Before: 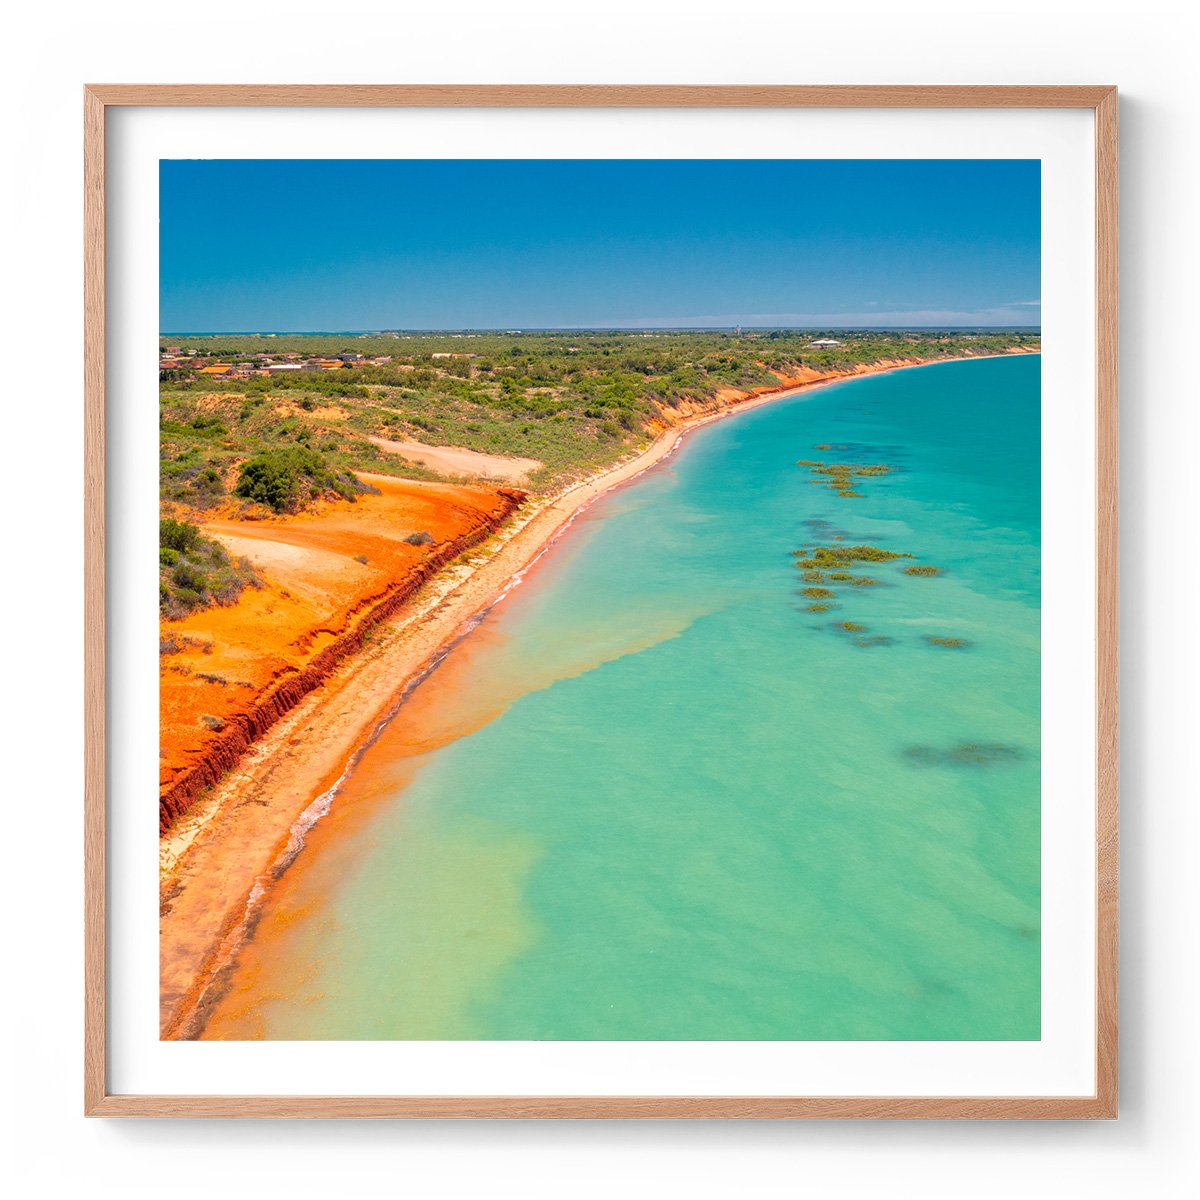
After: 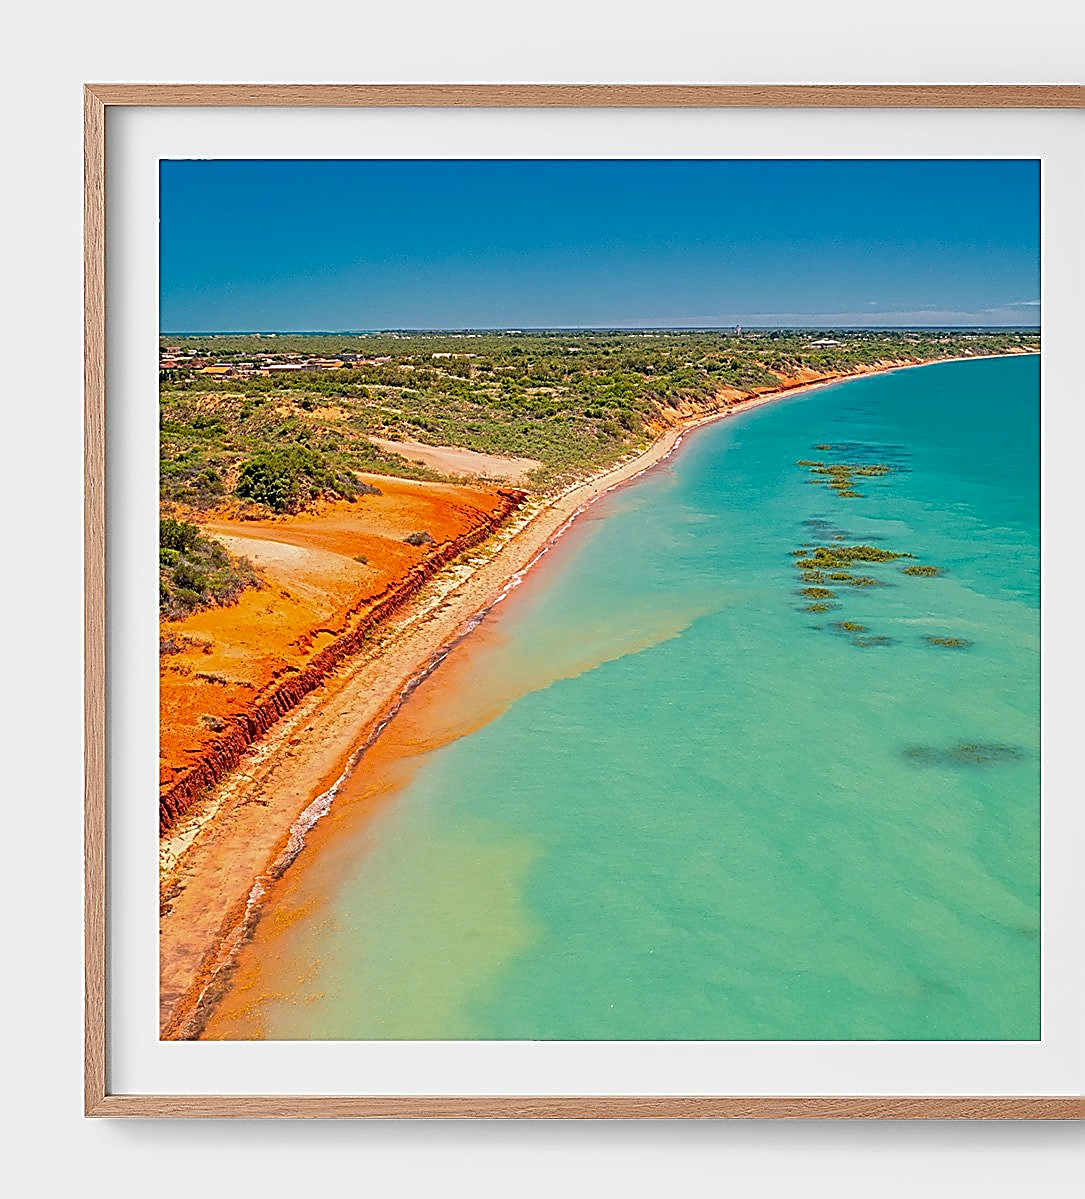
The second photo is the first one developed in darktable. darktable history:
crop: right 9.501%, bottom 0.018%
exposure: black level correction 0.006, exposure -0.223 EV, compensate highlight preservation false
sharpen: amount 1.99
tone equalizer: edges refinement/feathering 500, mask exposure compensation -1.57 EV, preserve details no
